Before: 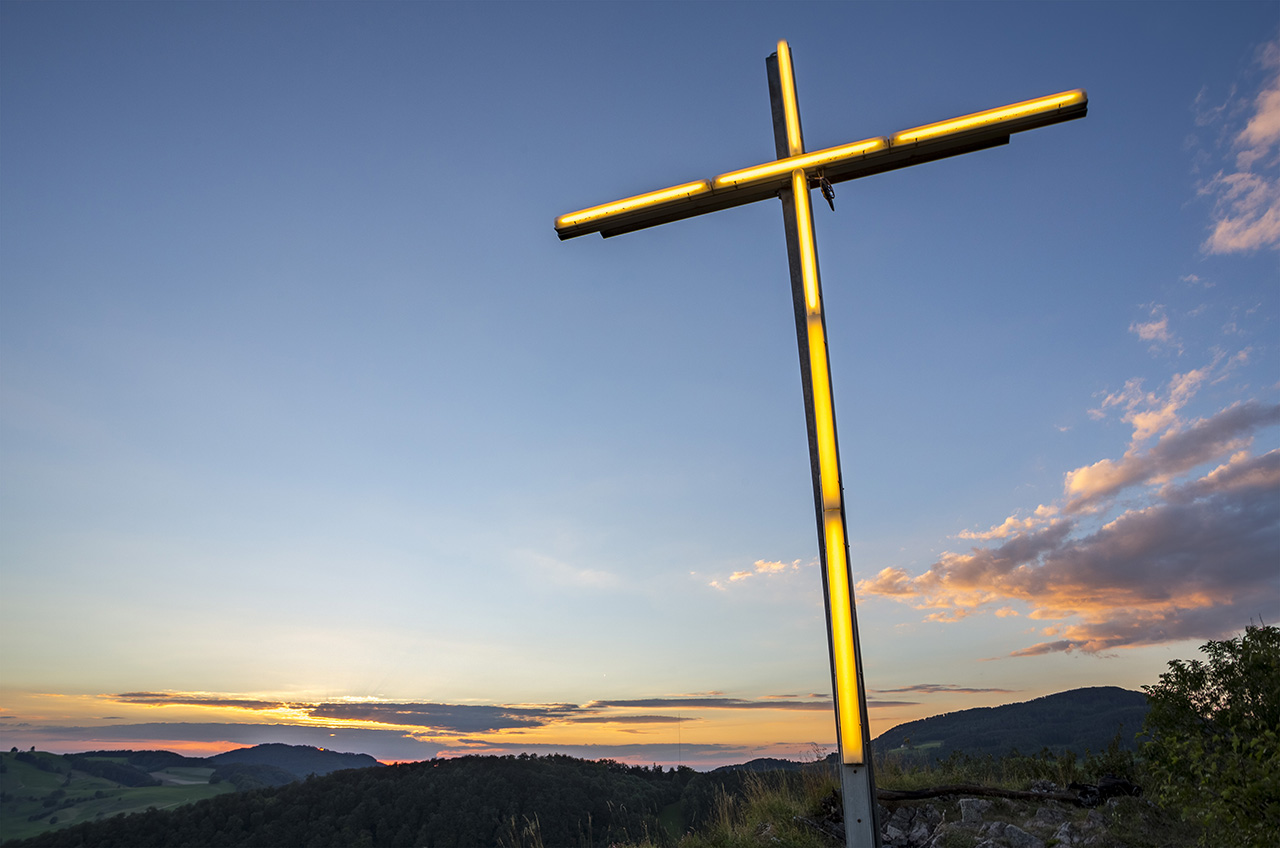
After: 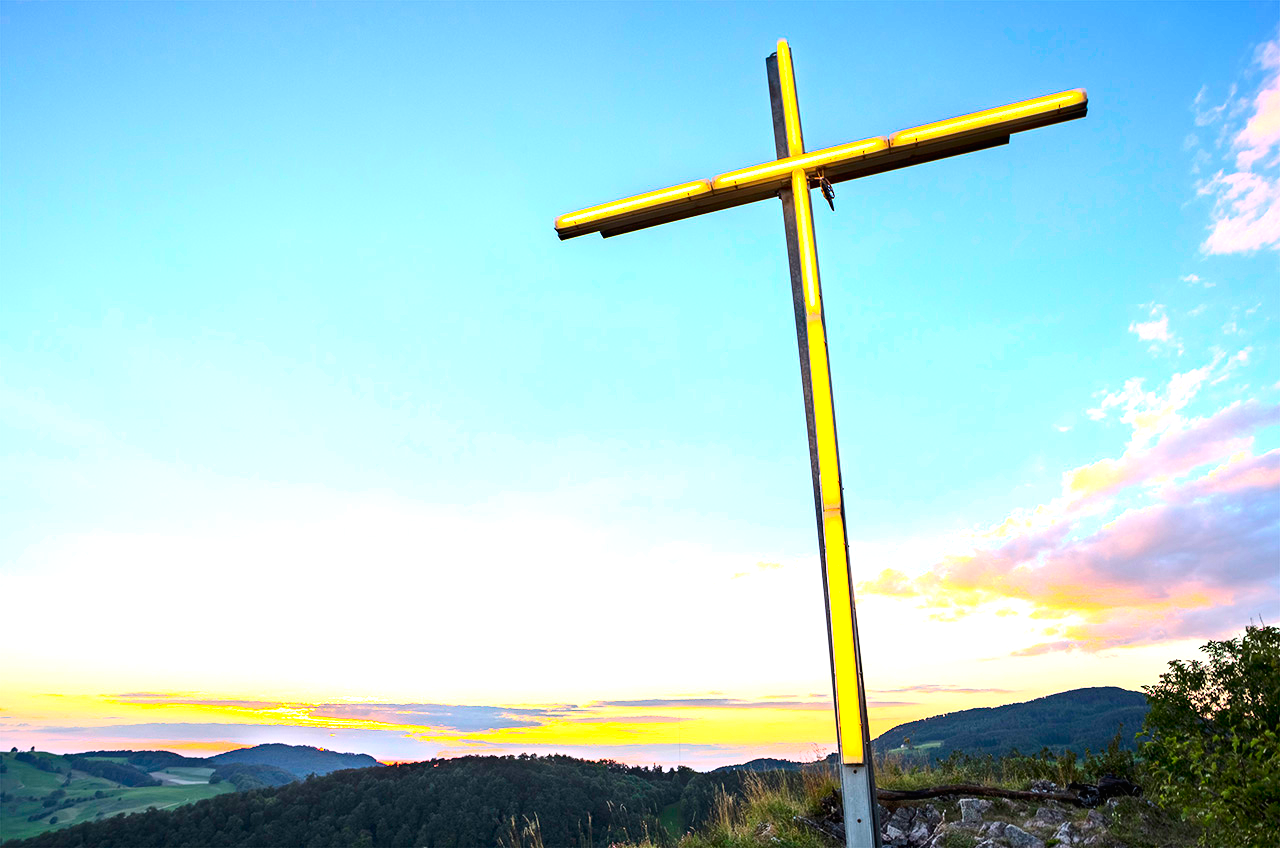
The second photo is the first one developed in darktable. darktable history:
tone equalizer: on, module defaults
exposure: black level correction 0, exposure 1.675 EV, compensate exposure bias true, compensate highlight preservation false
contrast brightness saturation: contrast 0.23, brightness 0.1, saturation 0.29
